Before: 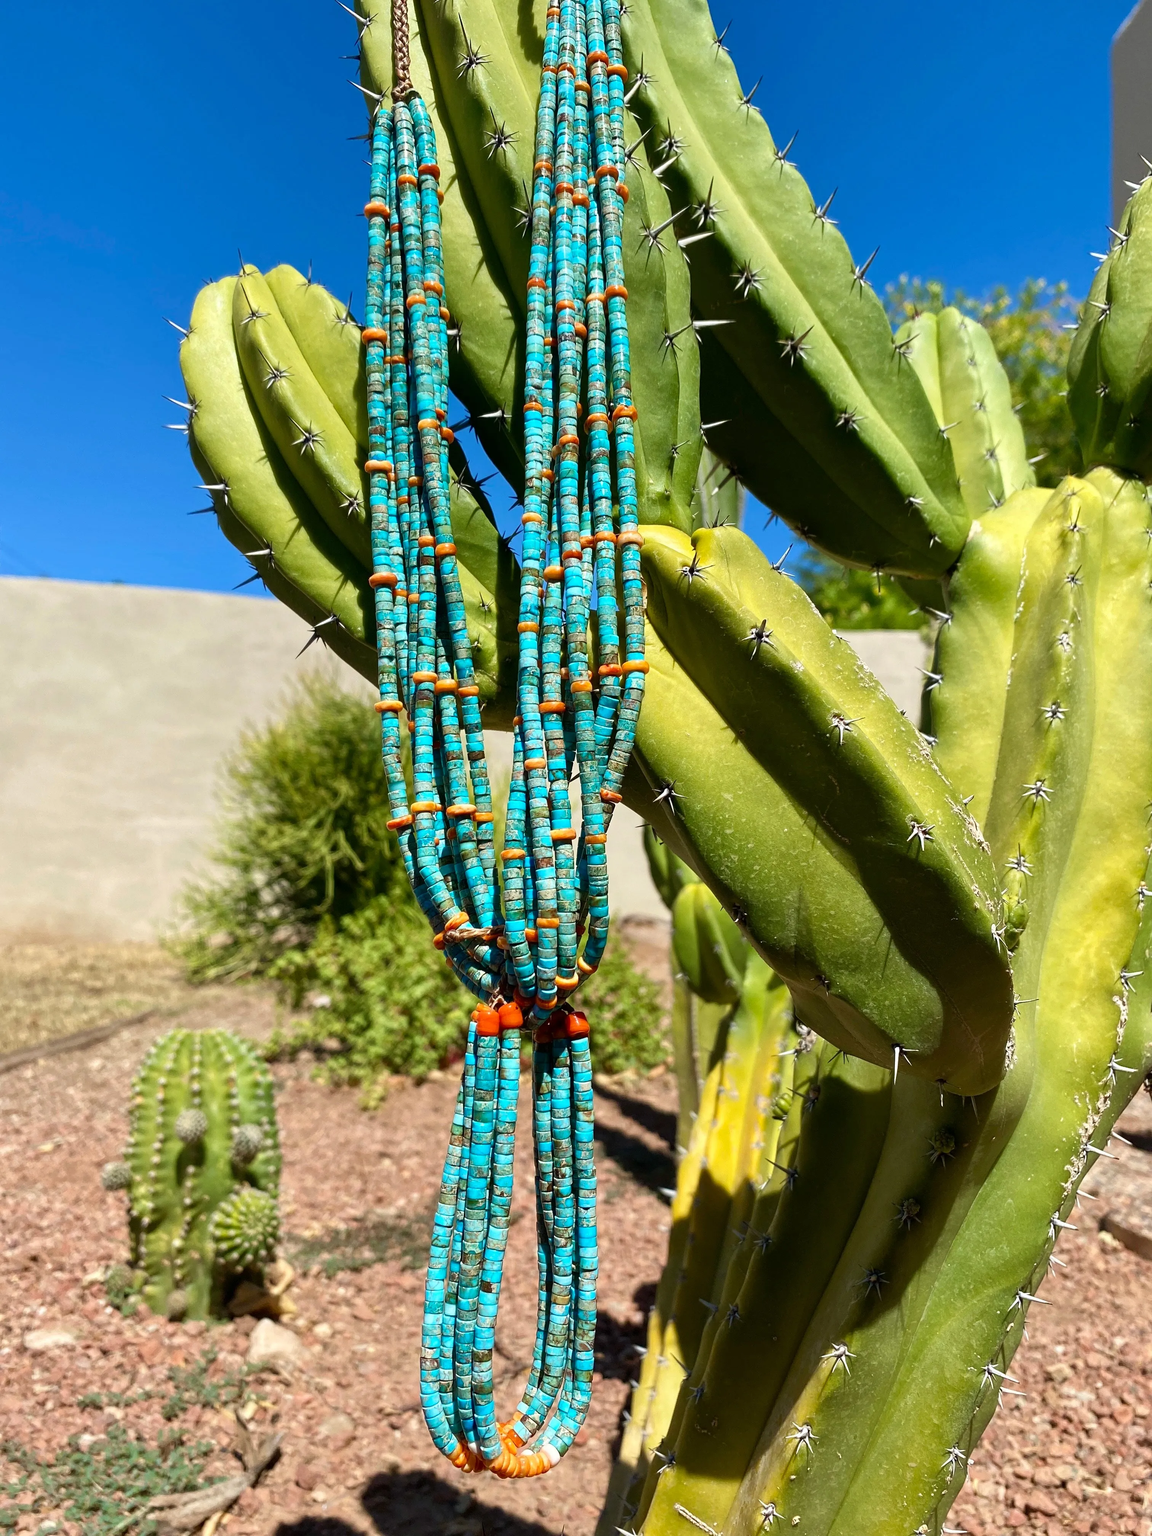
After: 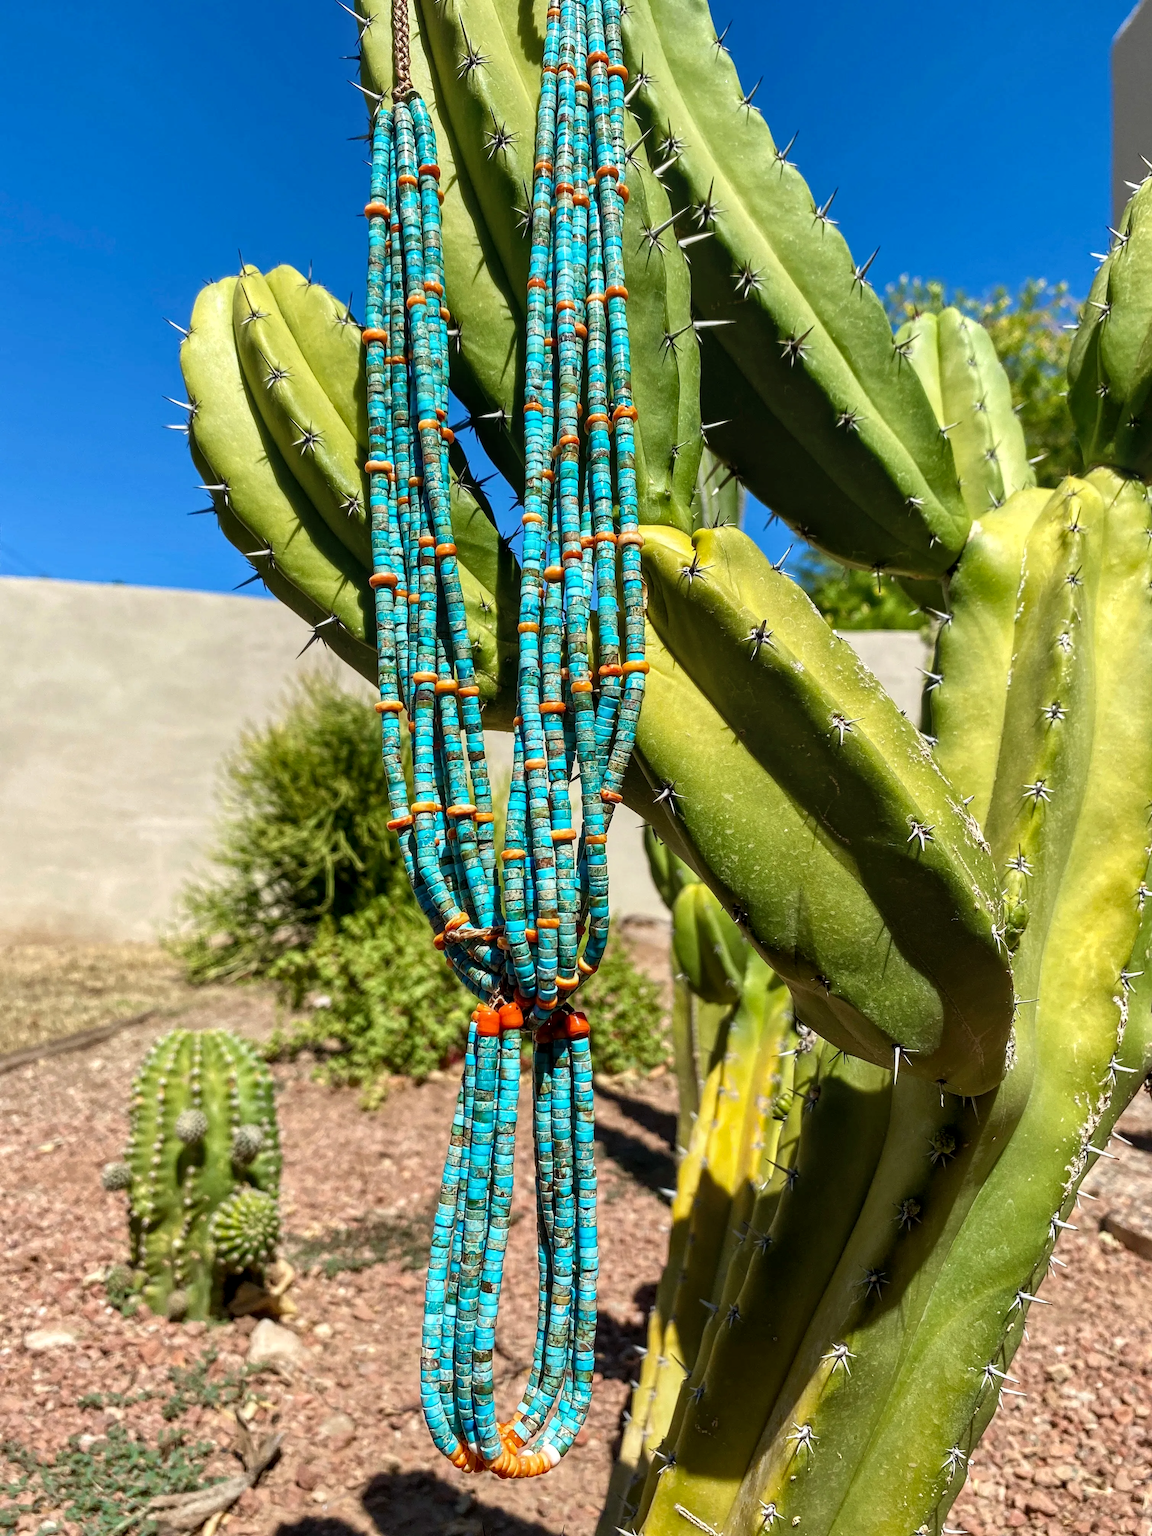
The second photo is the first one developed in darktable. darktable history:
local contrast: highlights 57%, shadows 51%, detail 130%, midtone range 0.456
